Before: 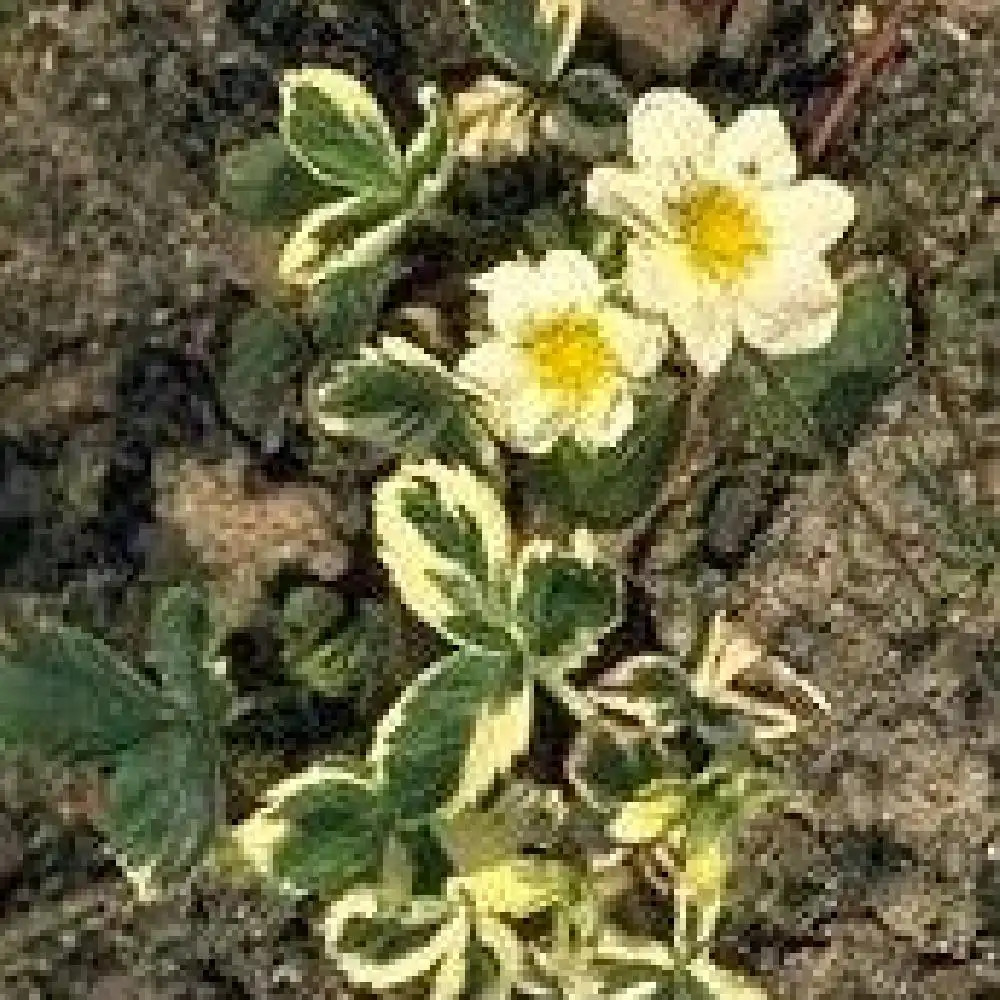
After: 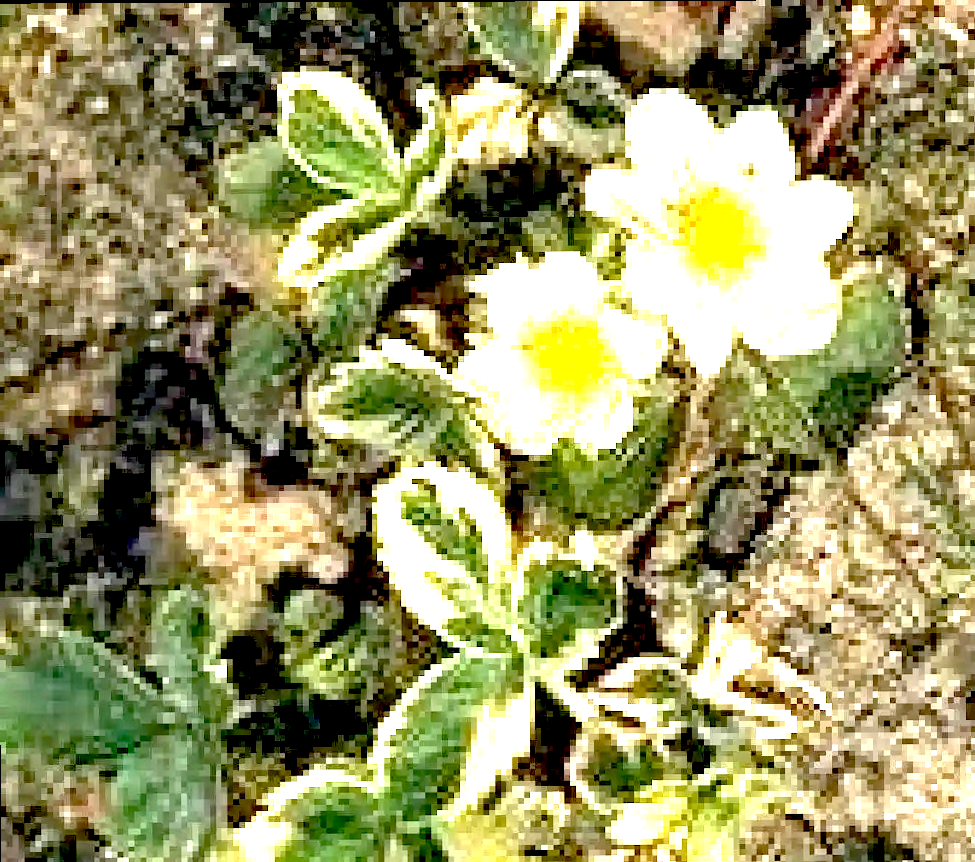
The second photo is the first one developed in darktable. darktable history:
exposure: black level correction 0.016, exposure 1.77 EV, compensate highlight preservation false
crop and rotate: angle 0.237°, left 0.264%, right 2.623%, bottom 14.094%
